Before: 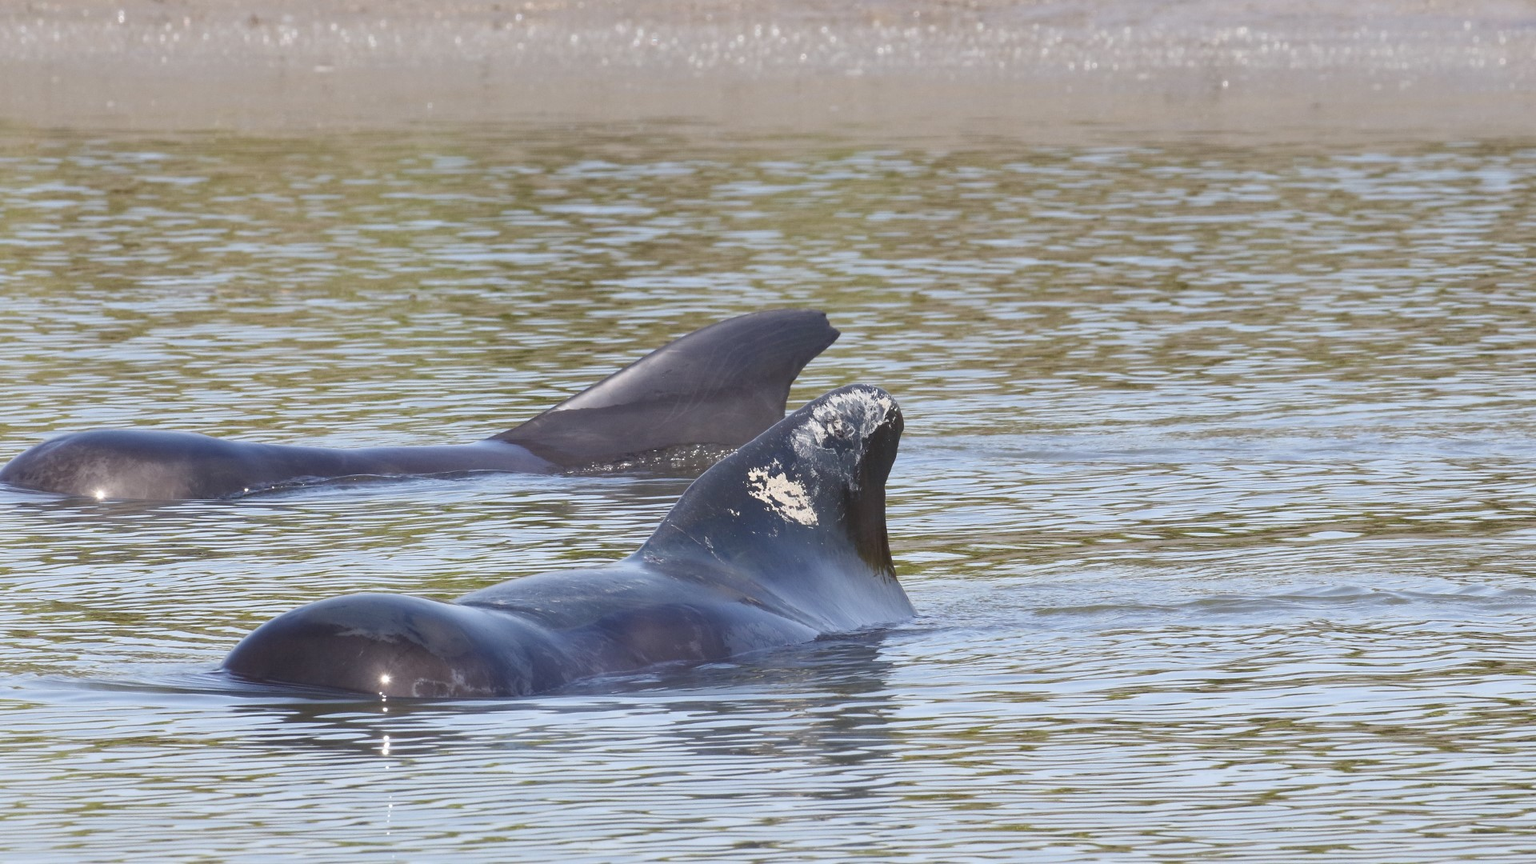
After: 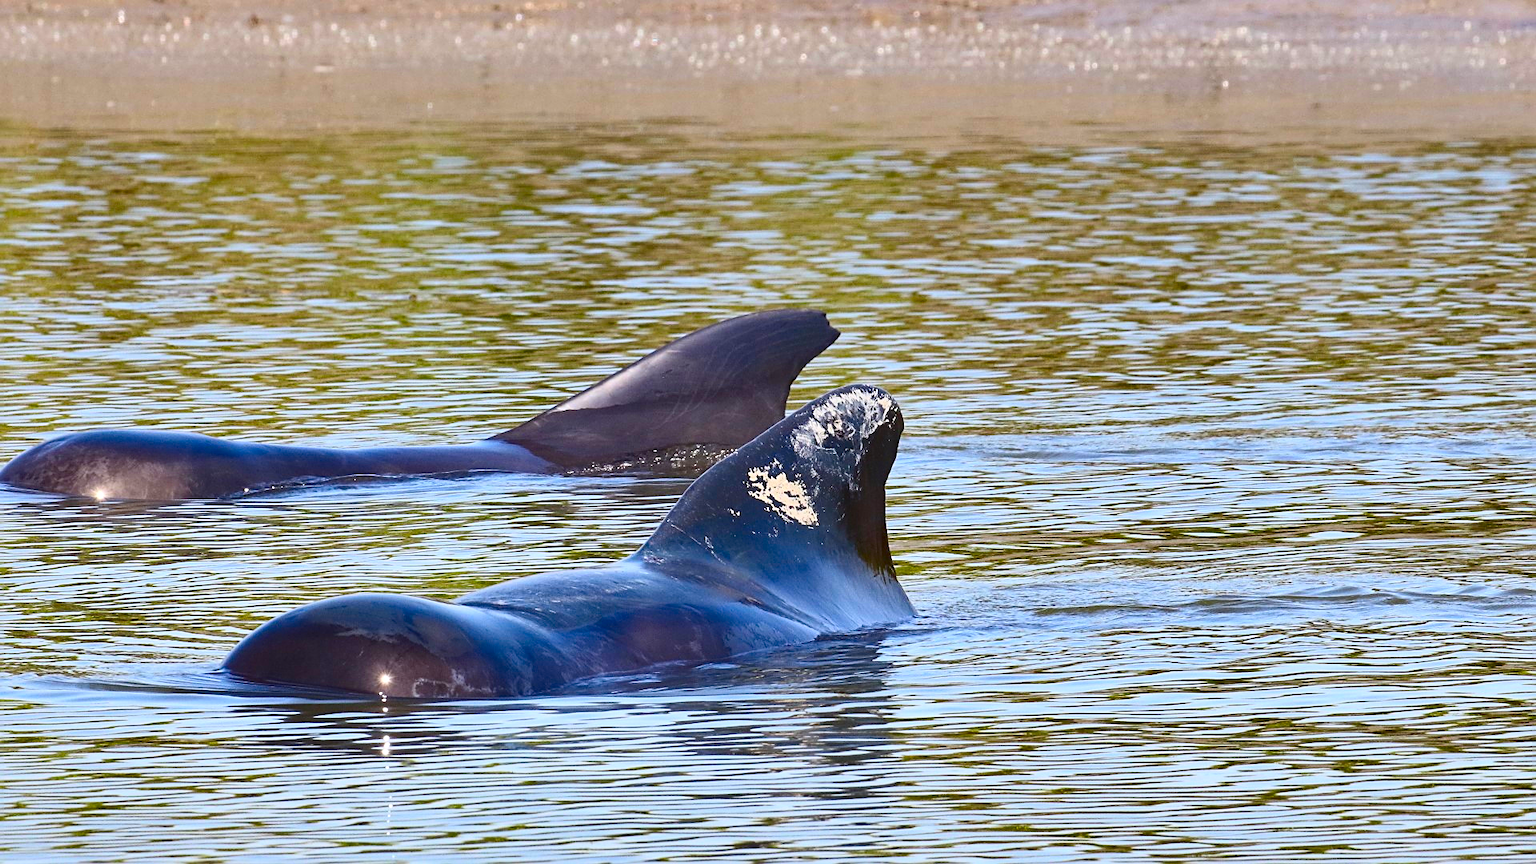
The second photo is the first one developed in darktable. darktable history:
white balance: emerald 1
contrast brightness saturation: contrast 0.26, brightness 0.02, saturation 0.87
sharpen: on, module defaults
haze removal: compatibility mode true, adaptive false
shadows and highlights: soften with gaussian
